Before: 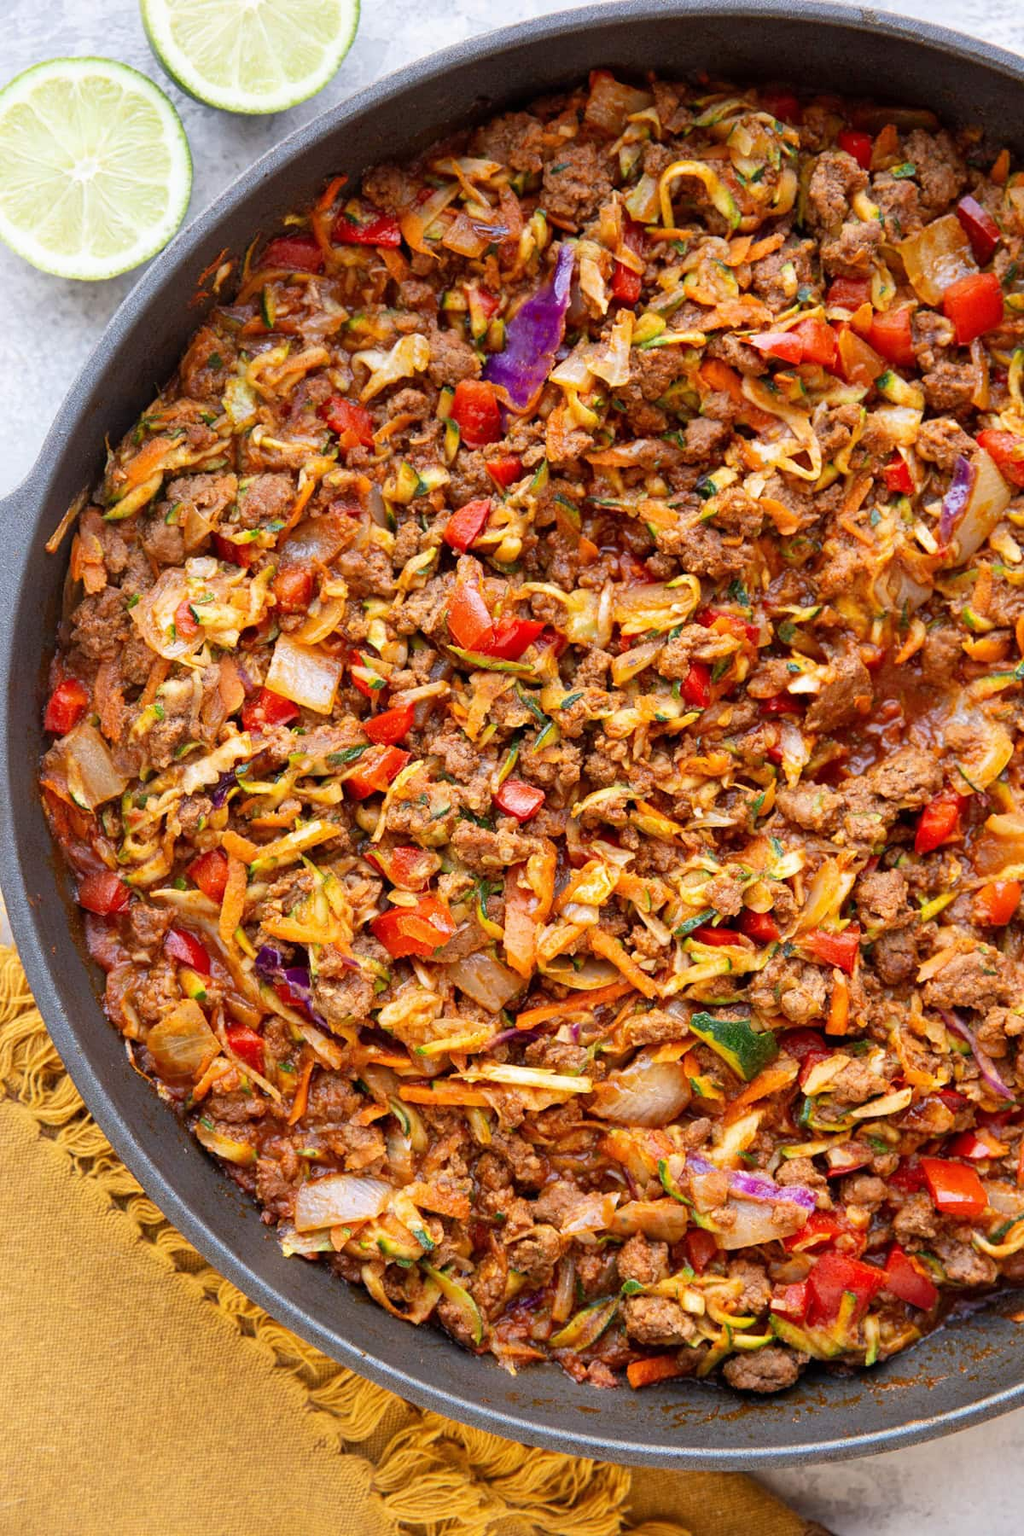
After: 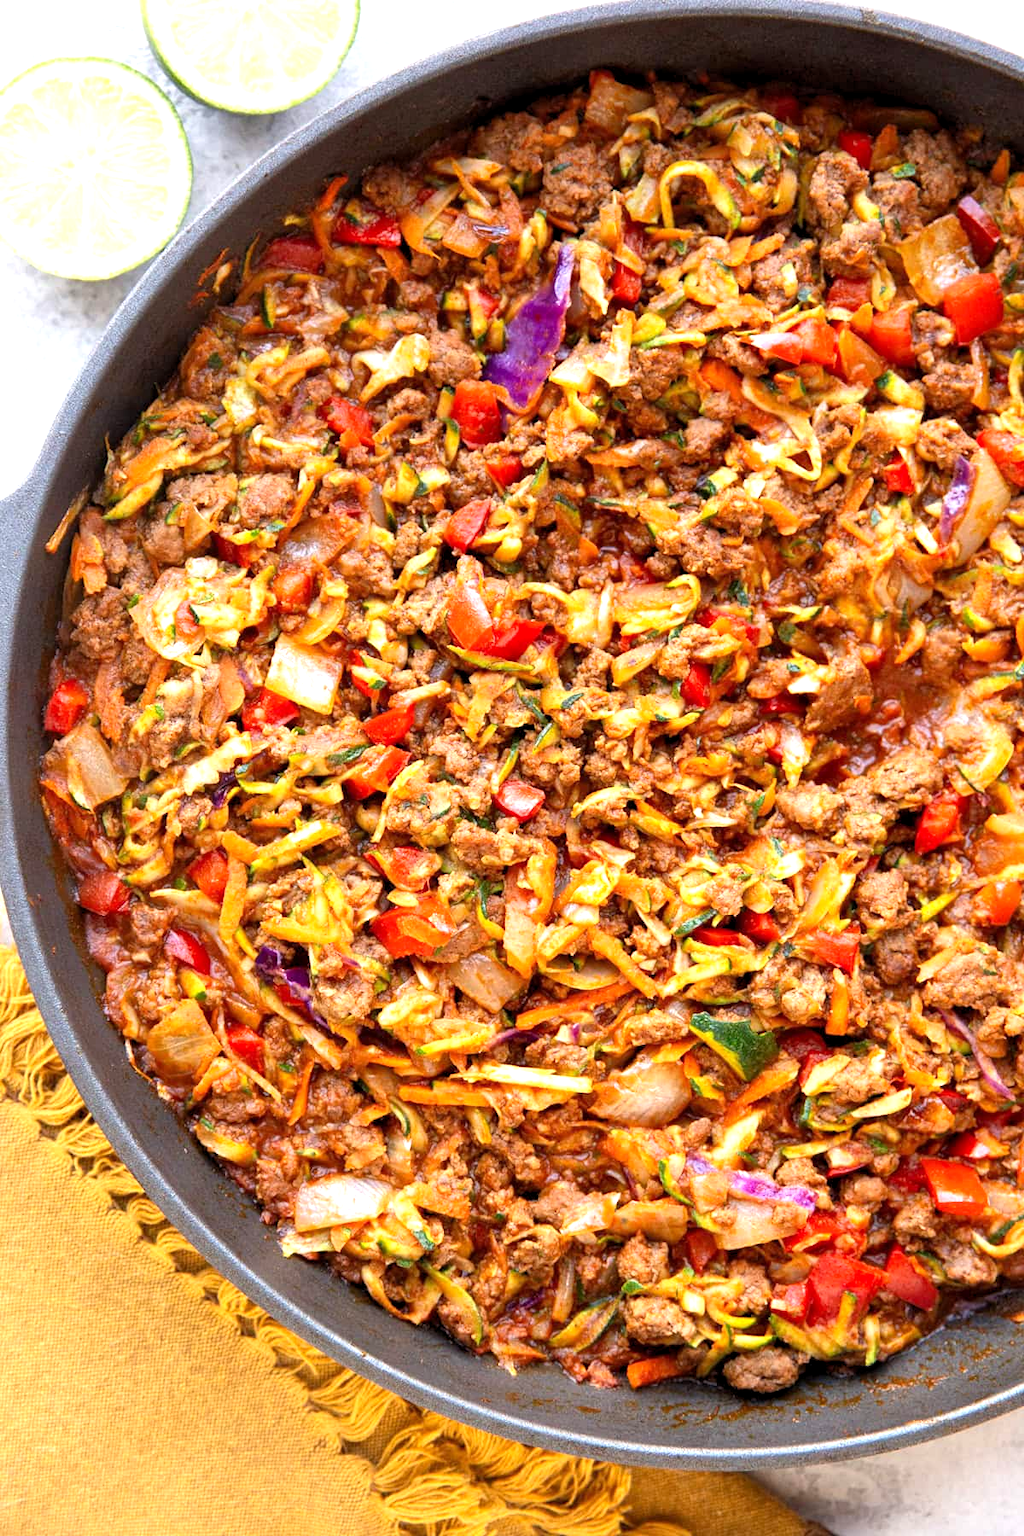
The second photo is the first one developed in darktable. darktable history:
exposure: black level correction 0.001, exposure 0.498 EV, compensate highlight preservation false
levels: levels [0.016, 0.484, 0.953]
